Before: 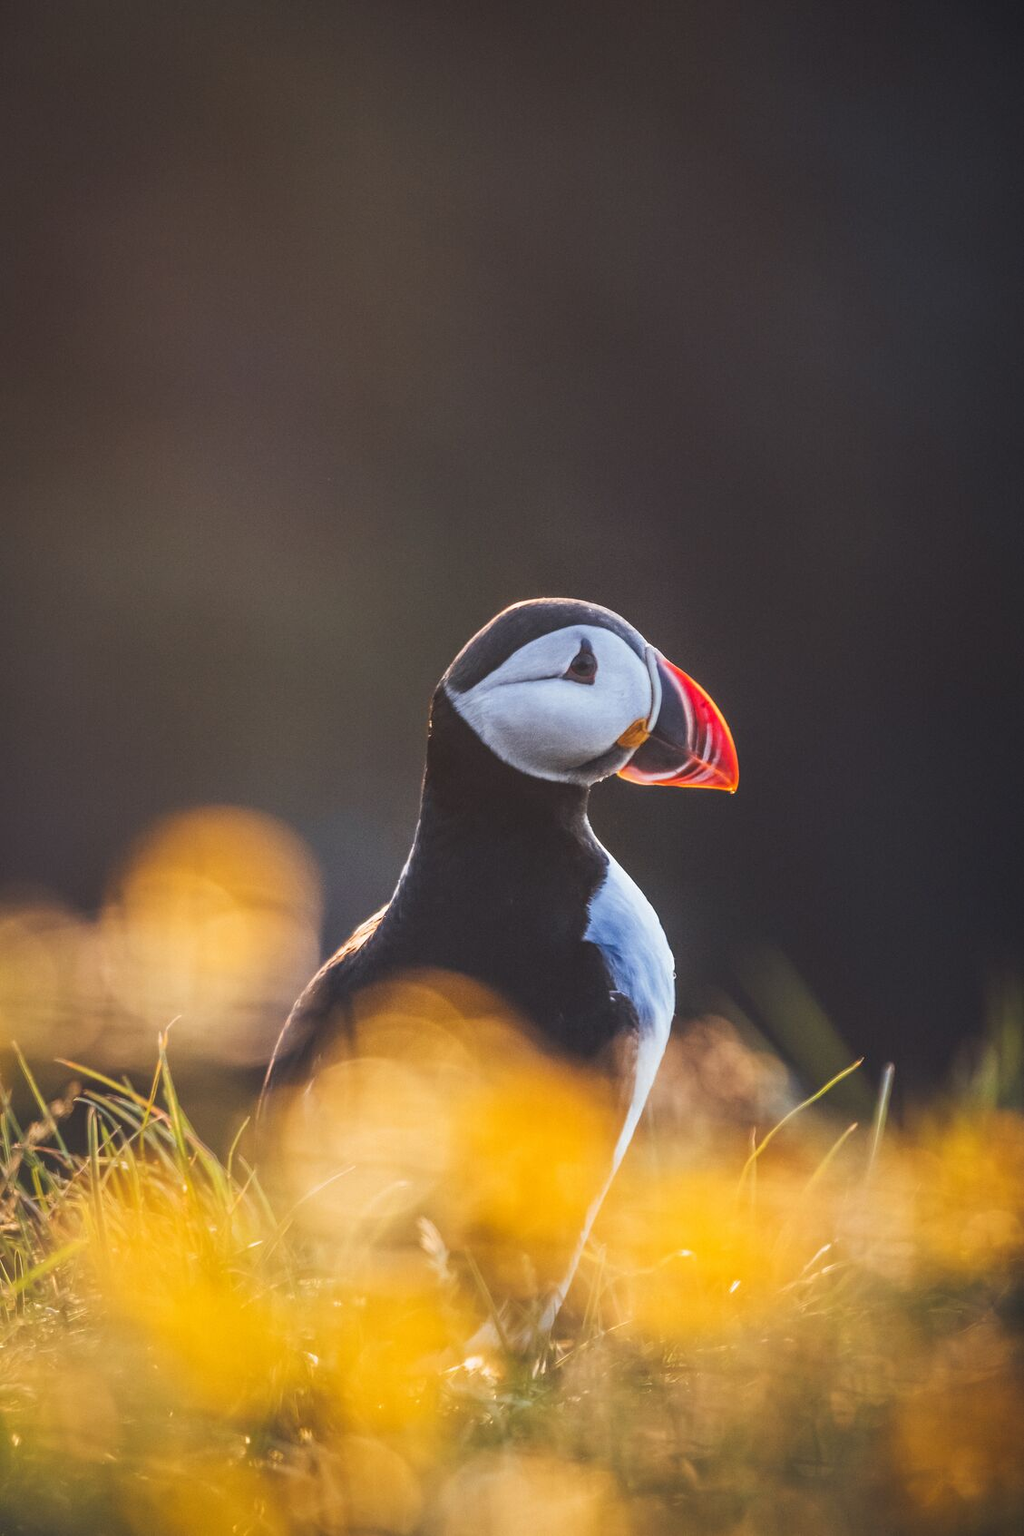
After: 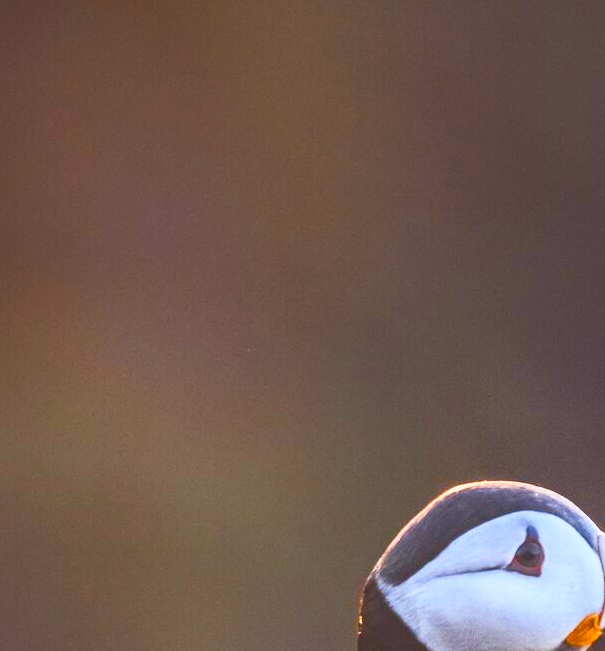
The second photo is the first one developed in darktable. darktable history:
contrast brightness saturation: contrast 0.239, brightness 0.262, saturation 0.389
crop: left 10.129%, top 10.546%, right 36.272%, bottom 50.969%
color balance rgb: perceptual saturation grading › global saturation 20%, perceptual saturation grading › highlights -25.414%, perceptual saturation grading › shadows 50.201%, global vibrance 20%
